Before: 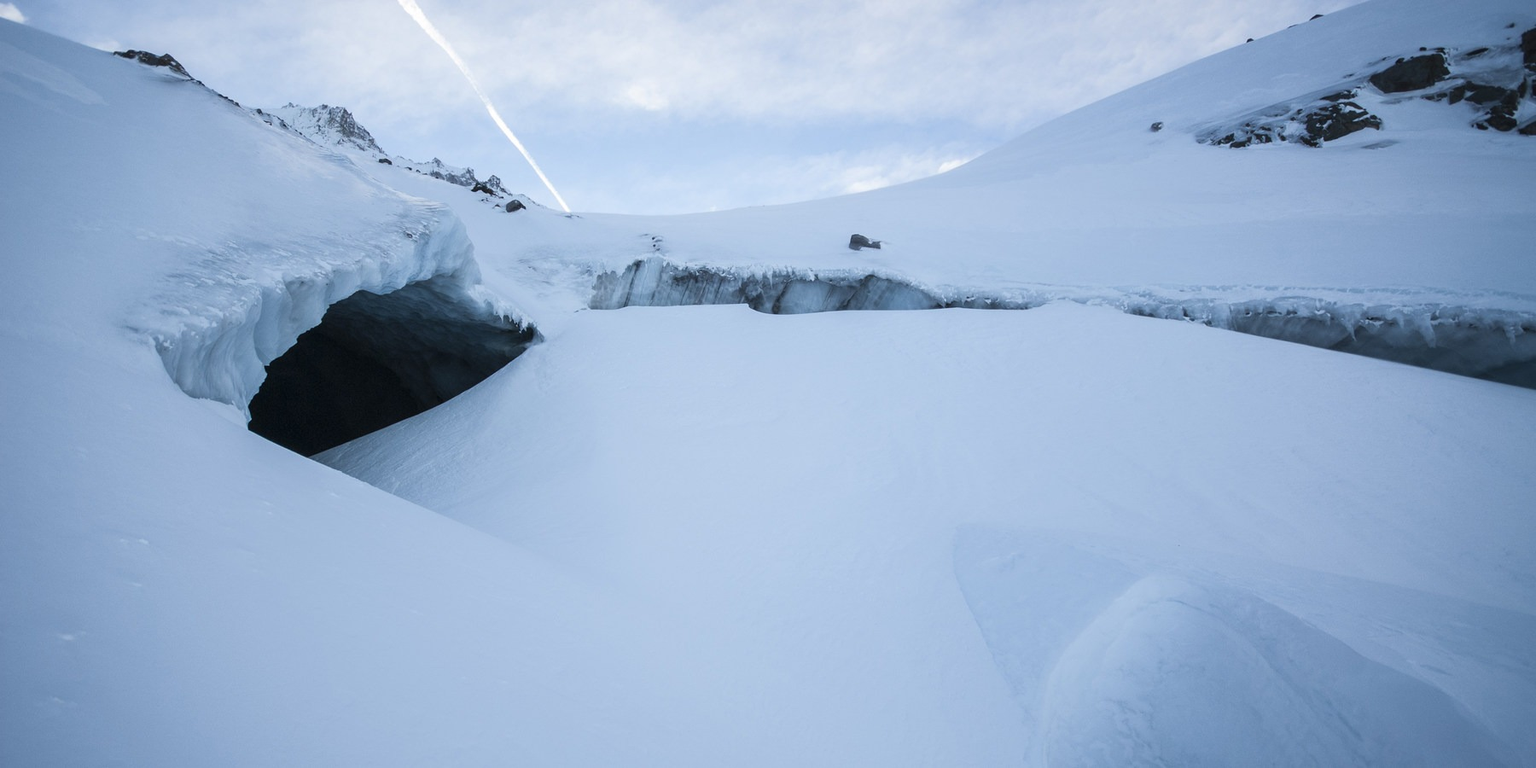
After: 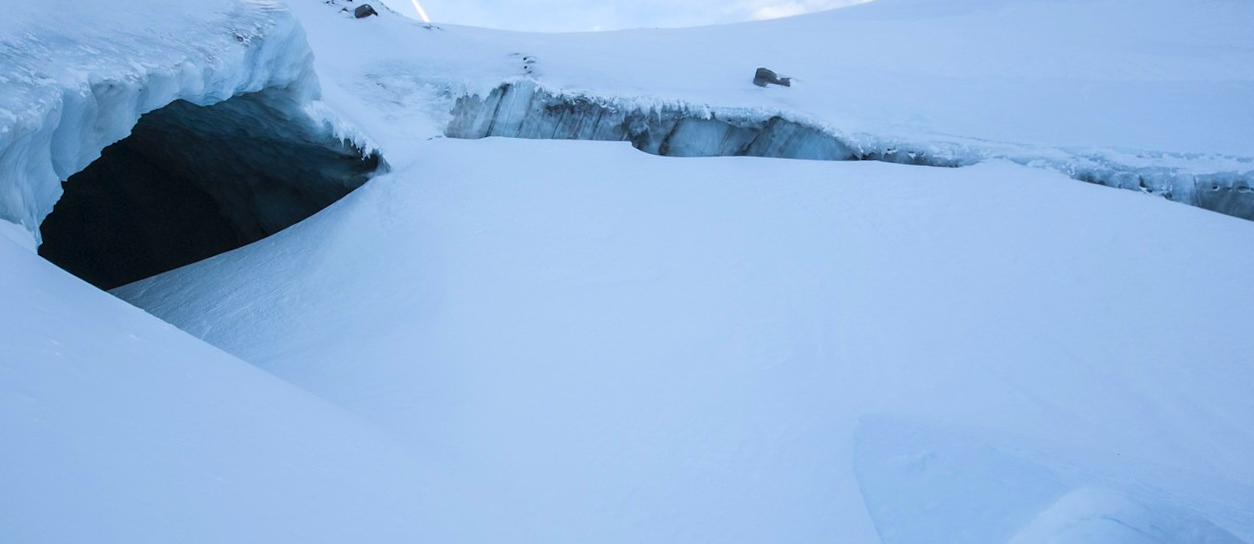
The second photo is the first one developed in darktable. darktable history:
color balance rgb: linear chroma grading › global chroma 10%, perceptual saturation grading › global saturation 30%, global vibrance 10%
tone equalizer: on, module defaults
crop and rotate: angle -3.37°, left 9.79%, top 20.73%, right 12.42%, bottom 11.82%
